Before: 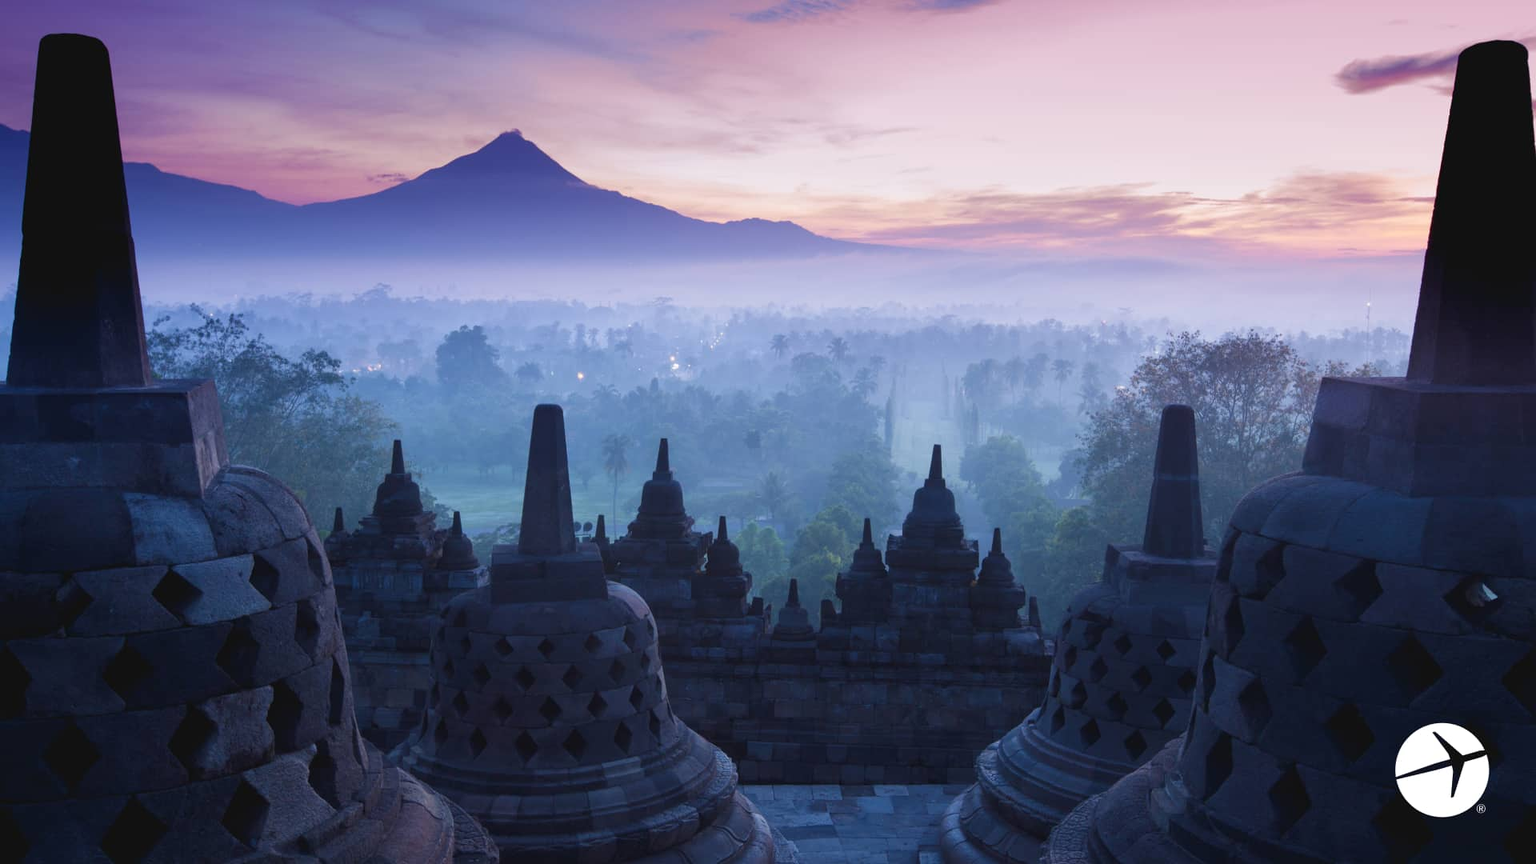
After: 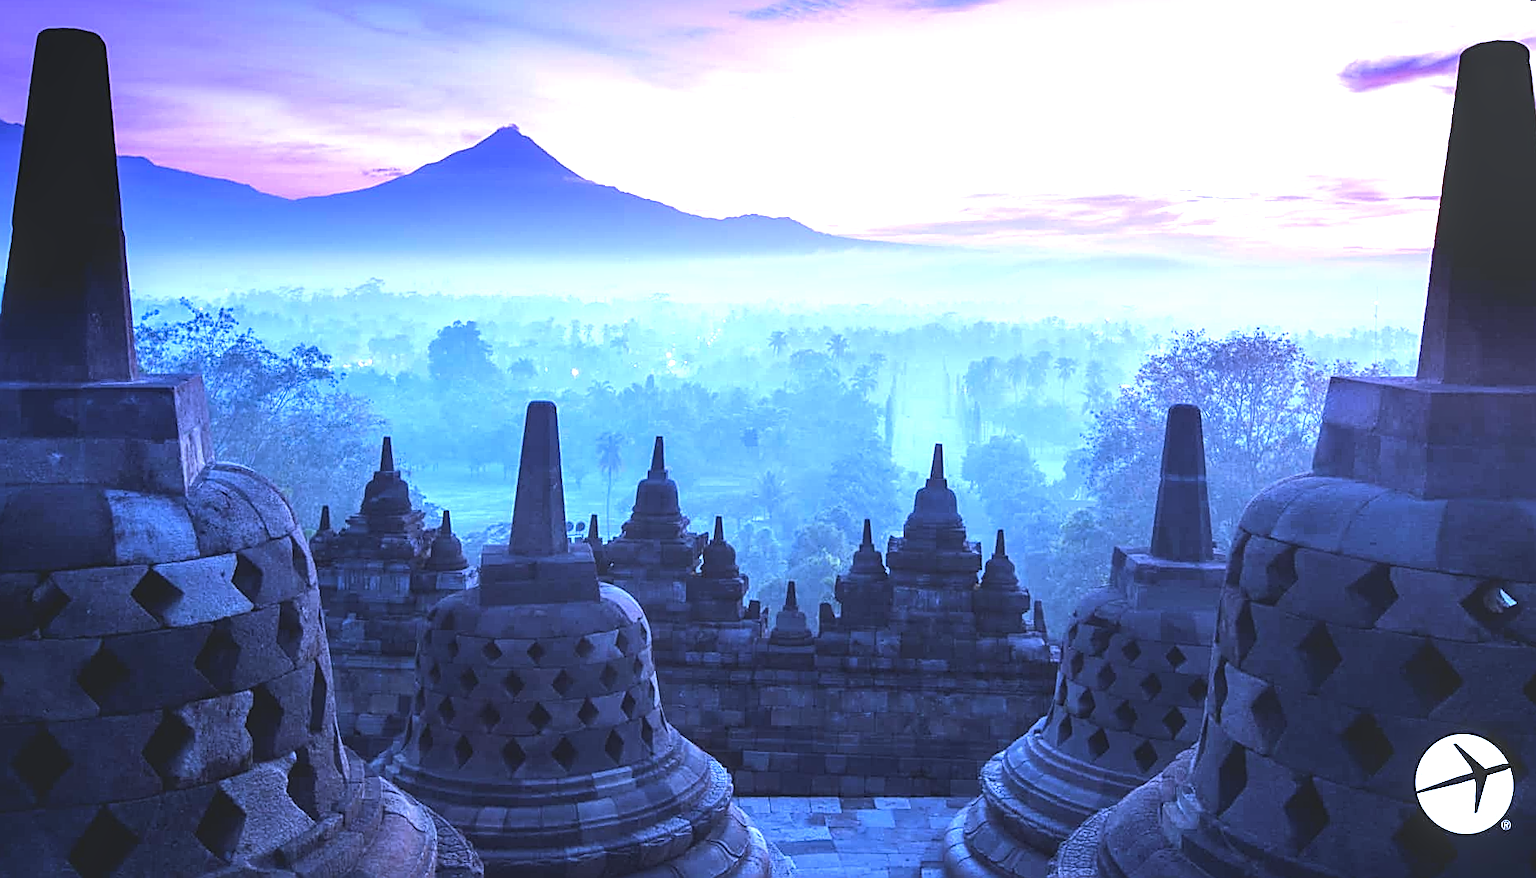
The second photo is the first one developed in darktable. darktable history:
exposure: black level correction -0.002, exposure 0.708 EV, compensate exposure bias true, compensate highlight preservation false
local contrast: on, module defaults
contrast brightness saturation: contrast -0.1, brightness 0.05, saturation 0.08
white balance: red 0.871, blue 1.249
sharpen: amount 0.901
rotate and perspective: rotation 0.226°, lens shift (vertical) -0.042, crop left 0.023, crop right 0.982, crop top 0.006, crop bottom 0.994
tone equalizer: -8 EV -0.75 EV, -7 EV -0.7 EV, -6 EV -0.6 EV, -5 EV -0.4 EV, -3 EV 0.4 EV, -2 EV 0.6 EV, -1 EV 0.7 EV, +0 EV 0.75 EV, edges refinement/feathering 500, mask exposure compensation -1.57 EV, preserve details no
